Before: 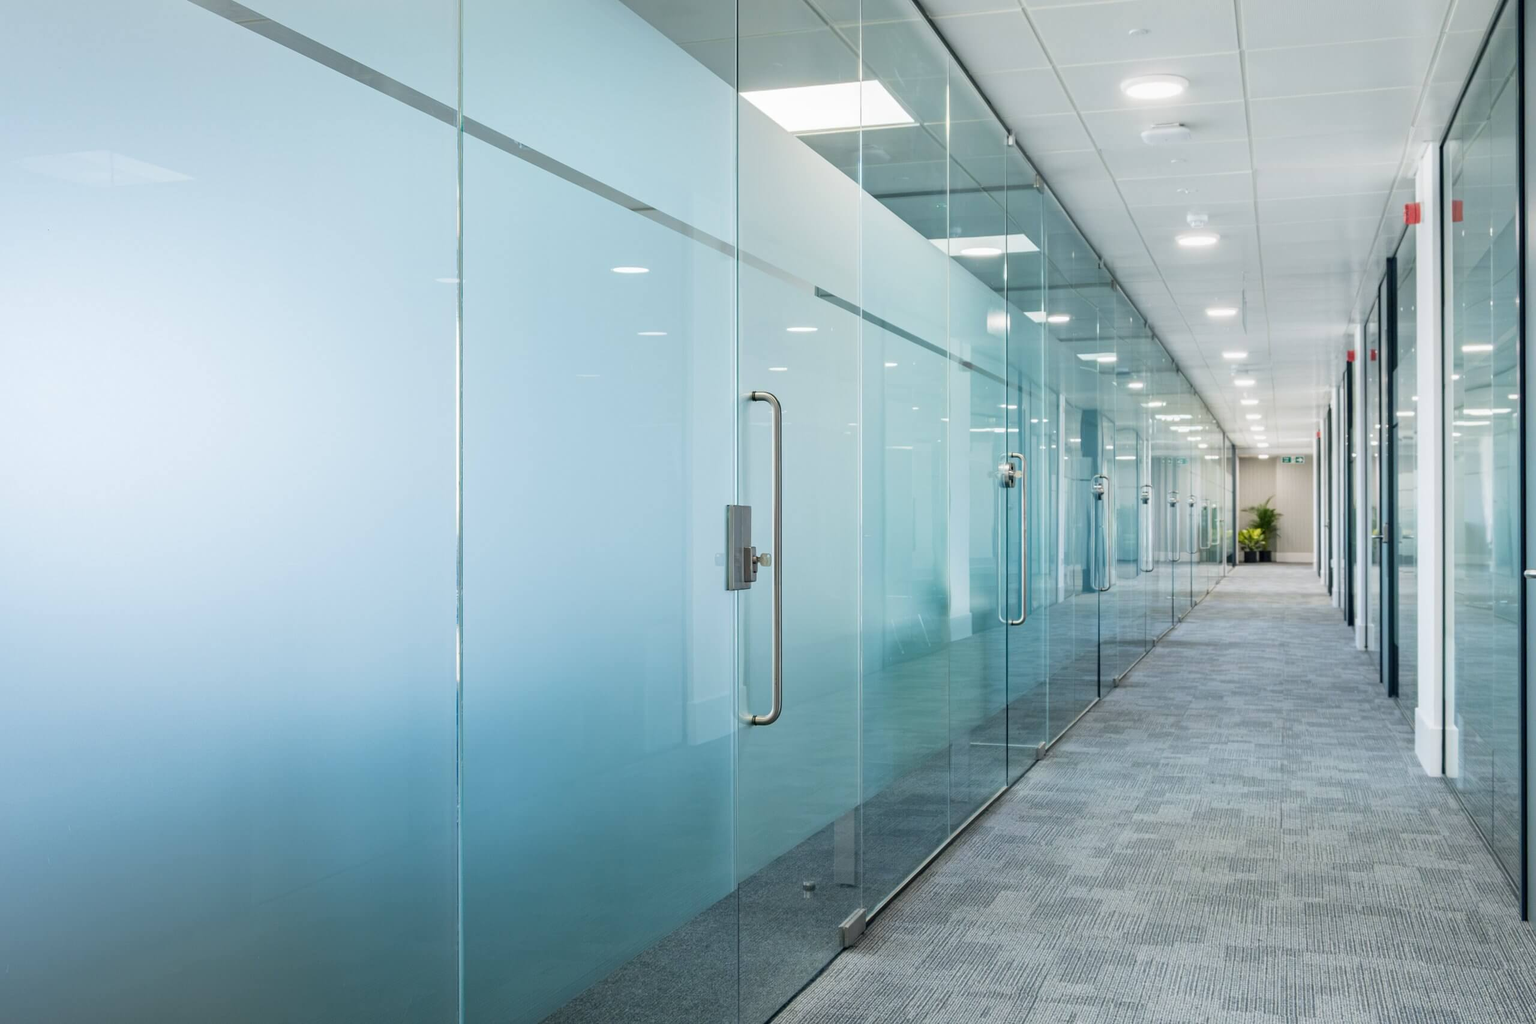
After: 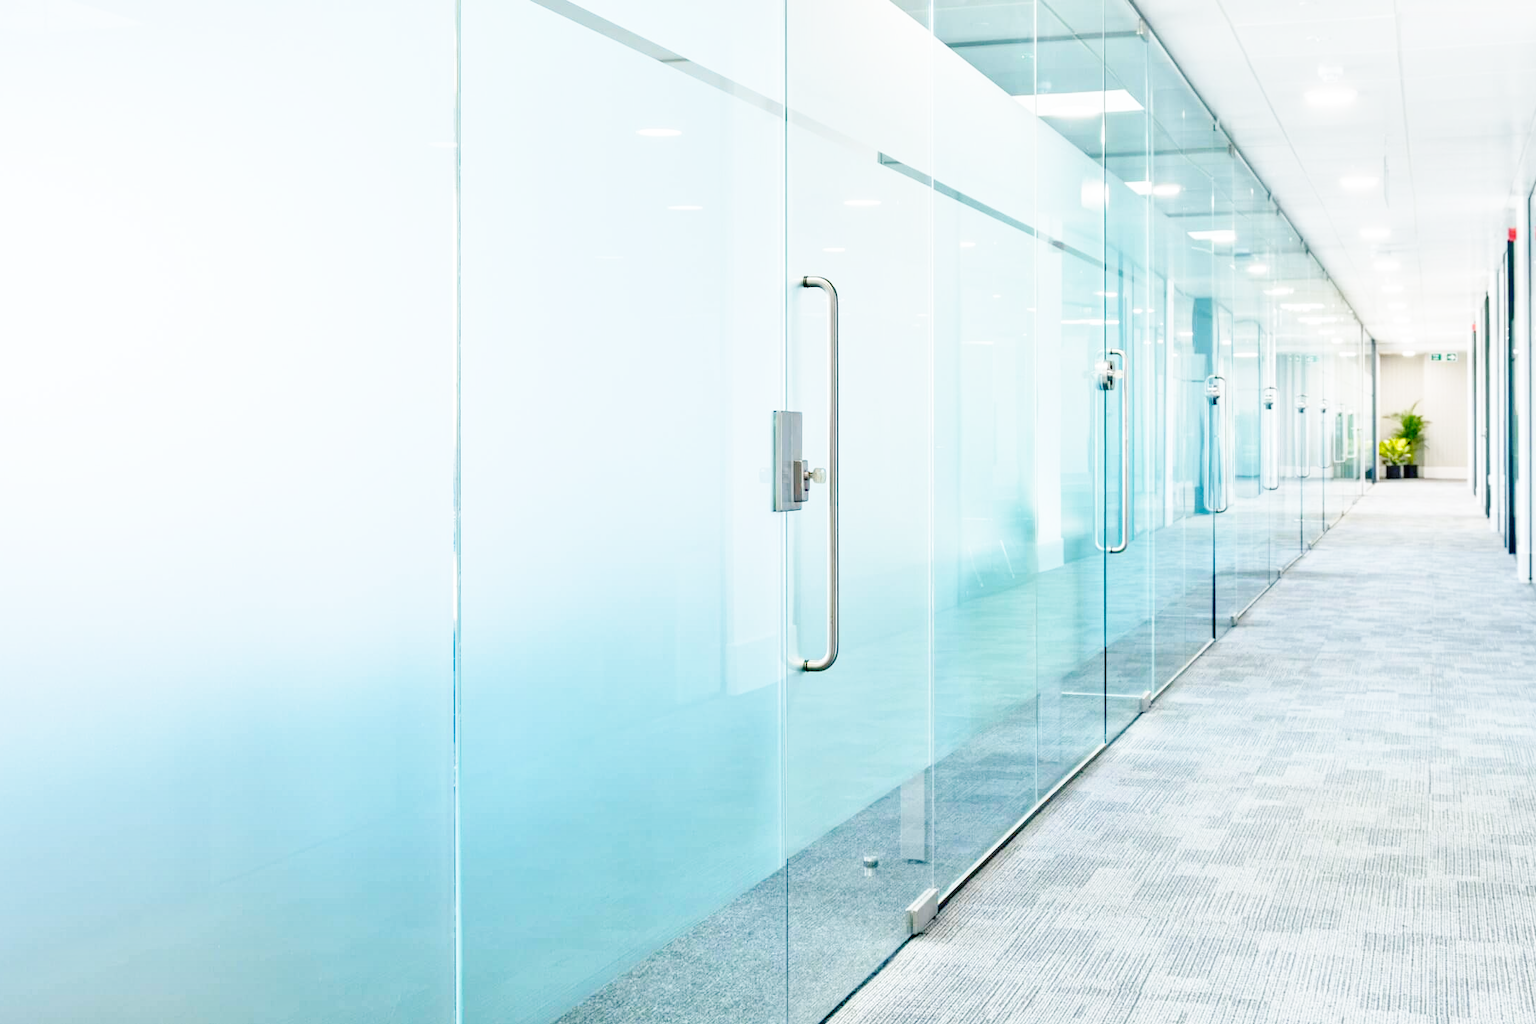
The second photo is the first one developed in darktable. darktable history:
base curve: curves: ch0 [(0, 0) (0, 0) (0.002, 0.001) (0.008, 0.003) (0.019, 0.011) (0.037, 0.037) (0.064, 0.11) (0.102, 0.232) (0.152, 0.379) (0.216, 0.524) (0.296, 0.665) (0.394, 0.789) (0.512, 0.881) (0.651, 0.945) (0.813, 0.986) (1, 1)], preserve colors none
crop and rotate: left 4.842%, top 15.51%, right 10.668%
tone equalizer: -7 EV 0.15 EV, -6 EV 0.6 EV, -5 EV 1.15 EV, -4 EV 1.33 EV, -3 EV 1.15 EV, -2 EV 0.6 EV, -1 EV 0.15 EV, mask exposure compensation -0.5 EV
